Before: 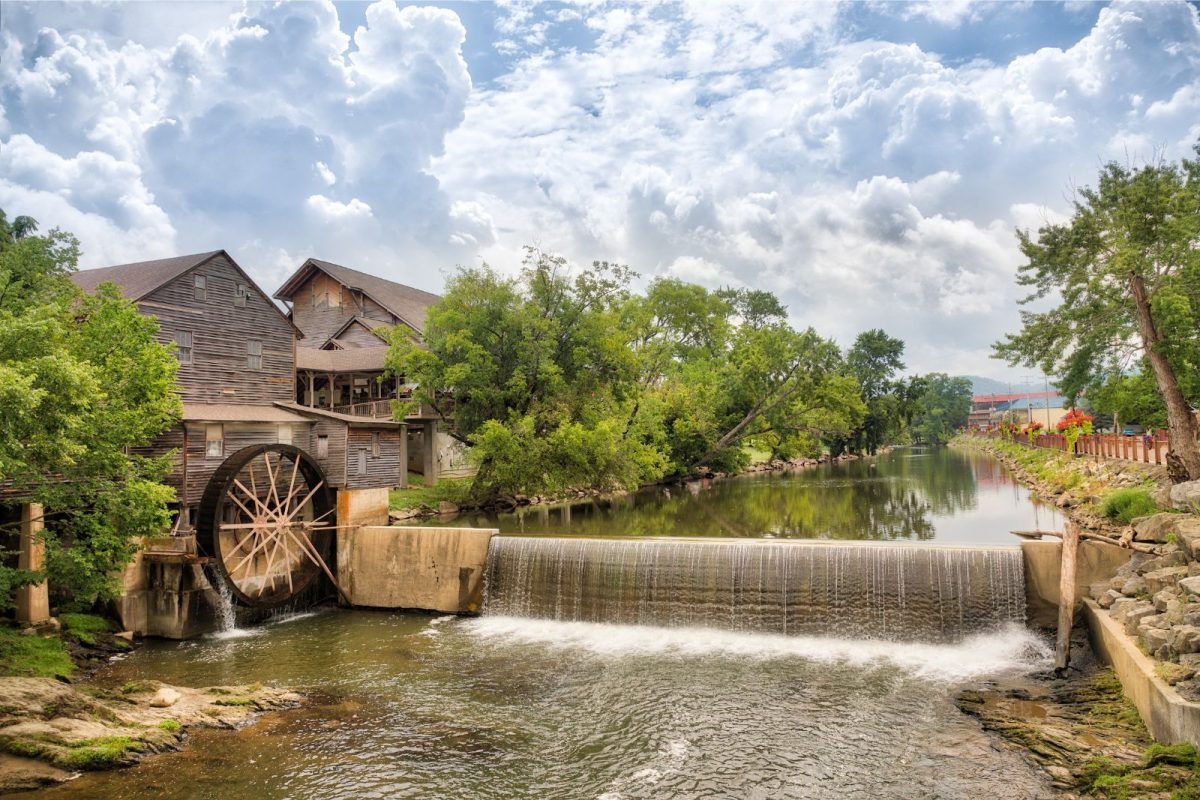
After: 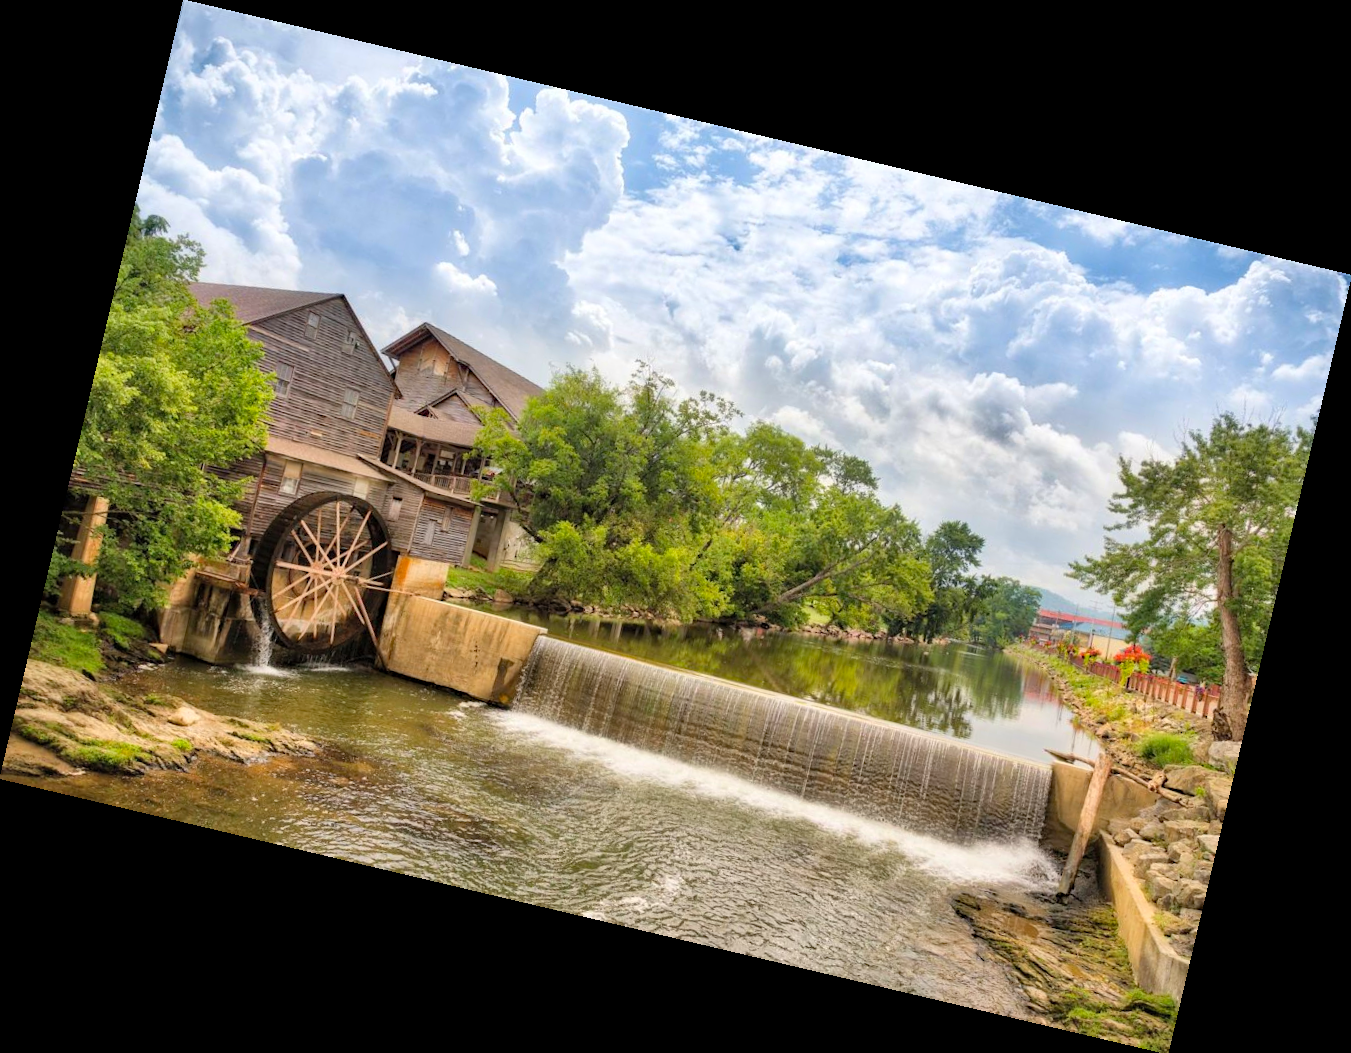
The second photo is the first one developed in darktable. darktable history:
shadows and highlights: shadows 29.32, highlights -29.32, low approximation 0.01, soften with gaussian
rotate and perspective: rotation 13.27°, automatic cropping off
haze removal: compatibility mode true, adaptive false
contrast brightness saturation: contrast 0.07, brightness 0.08, saturation 0.18
